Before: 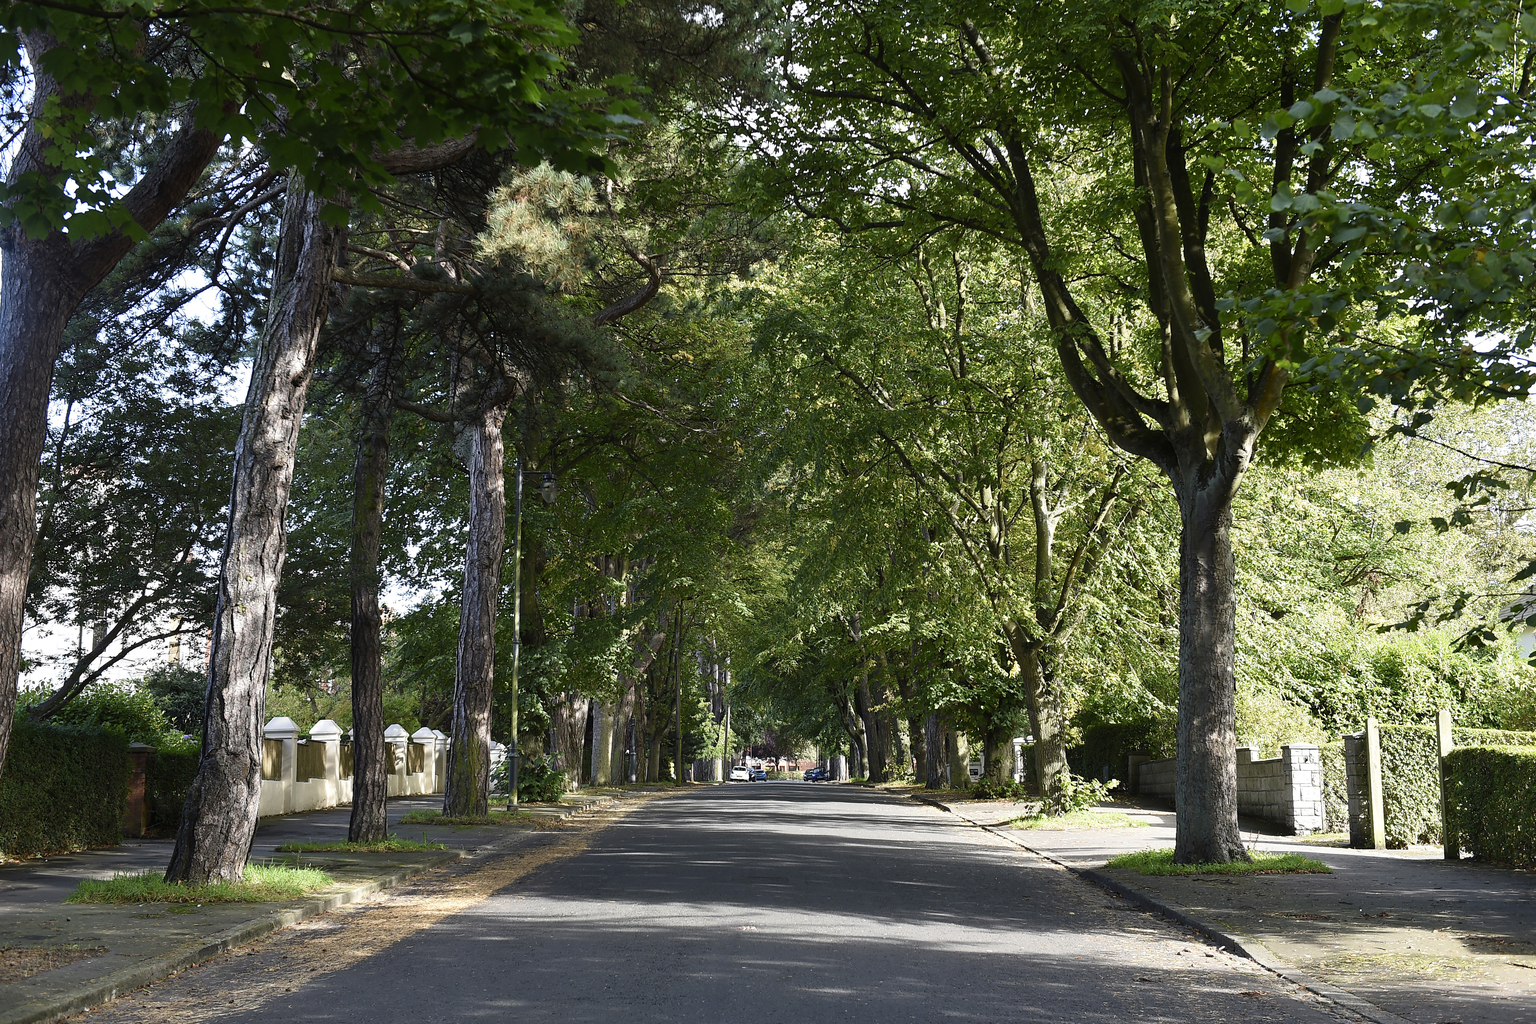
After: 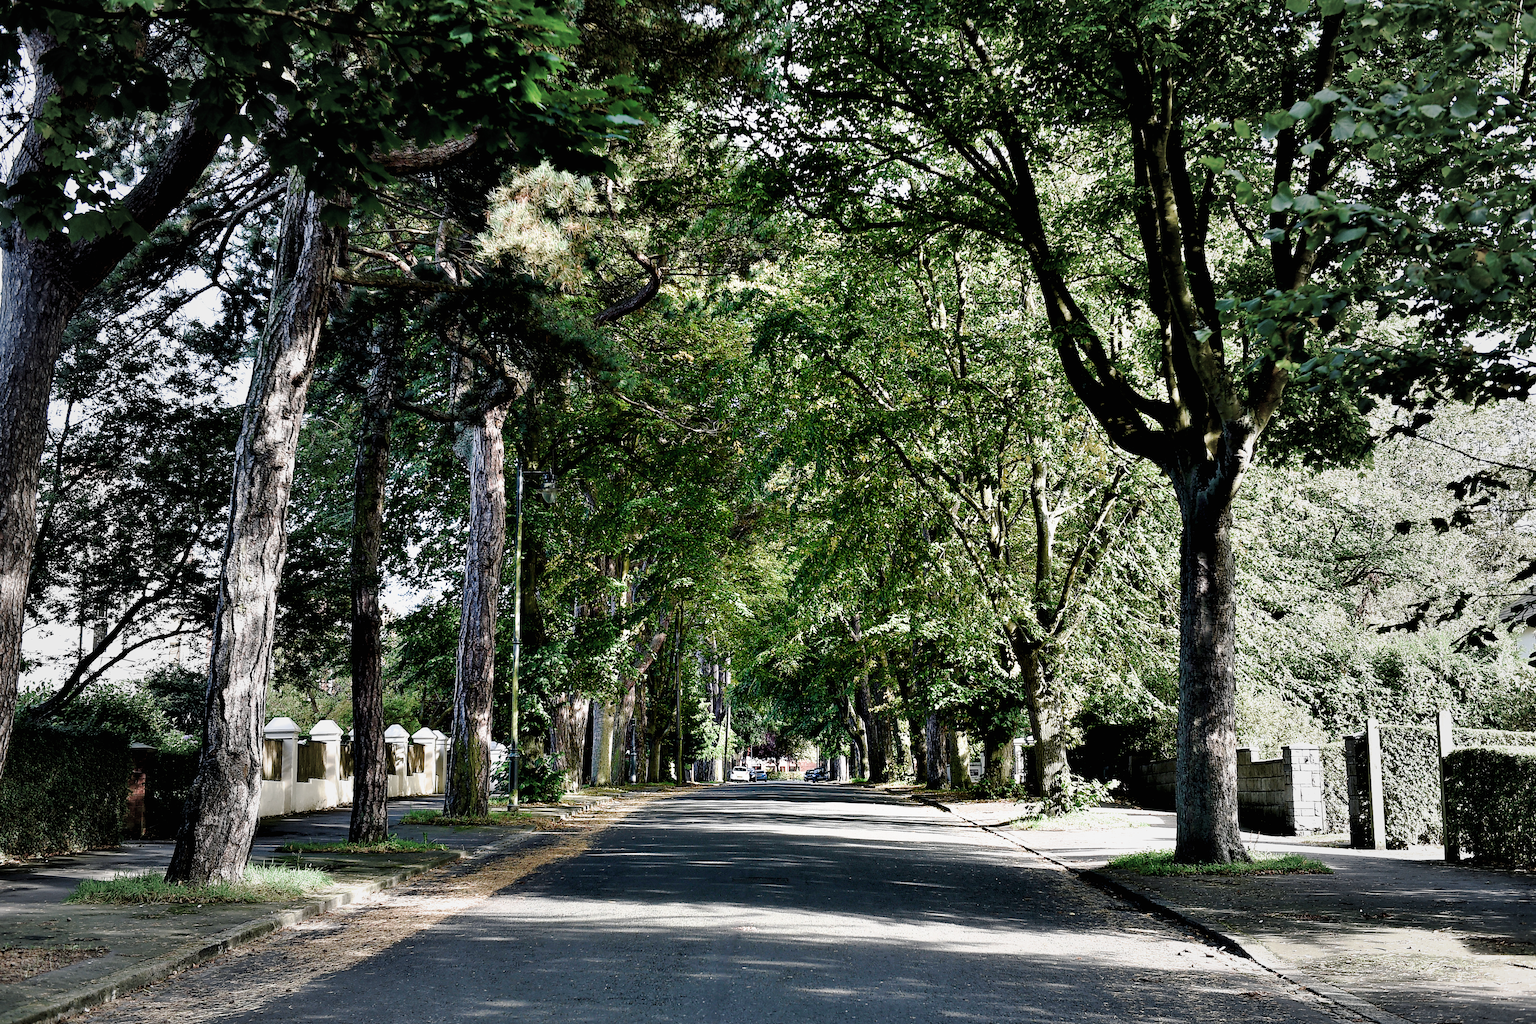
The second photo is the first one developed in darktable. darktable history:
color balance rgb: shadows lift › chroma 2.039%, shadows lift › hue 214.84°, global offset › luminance -0.511%, linear chroma grading › shadows -2.037%, linear chroma grading › highlights -14.064%, linear chroma grading › global chroma -9.833%, linear chroma grading › mid-tones -9.997%, perceptual saturation grading › global saturation 20%, perceptual saturation grading › highlights -25.222%, perceptual saturation grading › shadows 49.873%, perceptual brilliance grading › global brilliance 9.201%, perceptual brilliance grading › shadows 14.484%, global vibrance 20%
vignetting: fall-off start 15.94%, fall-off radius 101.07%, brightness -0.174, width/height ratio 0.717
filmic rgb: black relative exposure -11.36 EV, white relative exposure 3.23 EV, hardness 6.79
tone curve: curves: ch0 [(0, 0) (0.003, 0.01) (0.011, 0.014) (0.025, 0.029) (0.044, 0.051) (0.069, 0.072) (0.1, 0.097) (0.136, 0.123) (0.177, 0.16) (0.224, 0.2) (0.277, 0.248) (0.335, 0.305) (0.399, 0.37) (0.468, 0.454) (0.543, 0.534) (0.623, 0.609) (0.709, 0.681) (0.801, 0.752) (0.898, 0.841) (1, 1)], preserve colors none
shadows and highlights: radius 106.48, shadows 40.87, highlights -71.96, low approximation 0.01, soften with gaussian
contrast equalizer: octaves 7, y [[0.6 ×6], [0.55 ×6], [0 ×6], [0 ×6], [0 ×6]]
